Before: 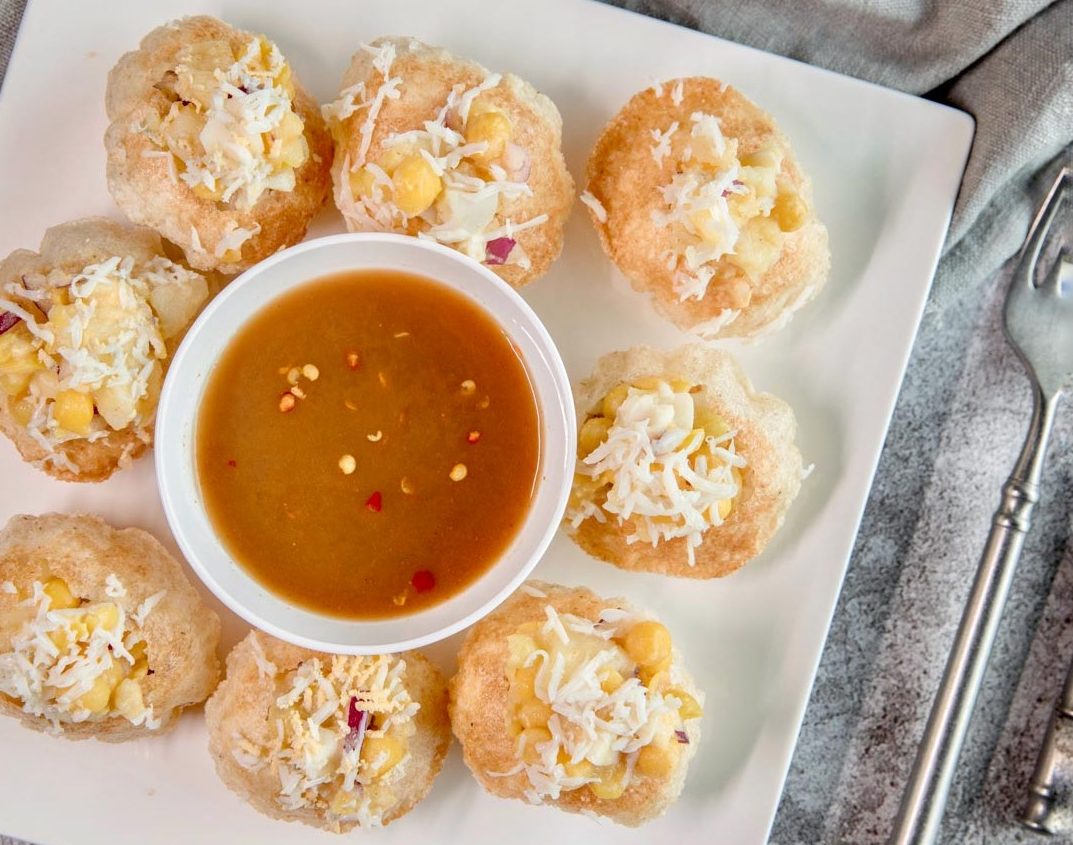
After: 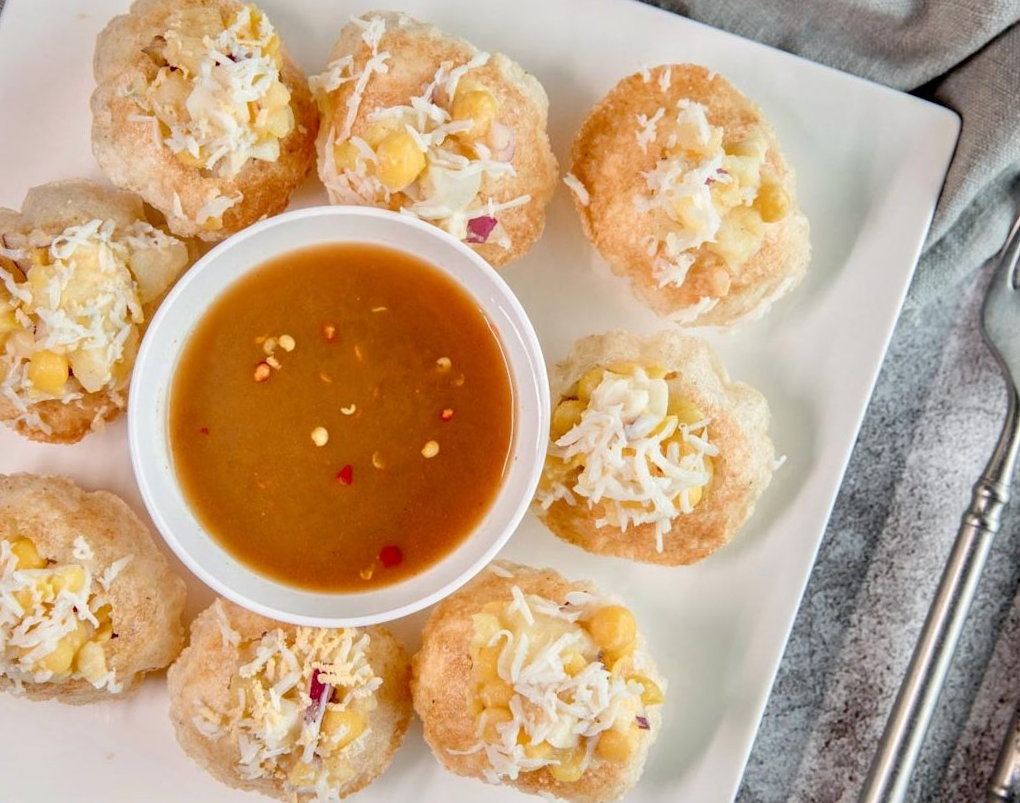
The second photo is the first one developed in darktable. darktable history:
crop and rotate: angle -2.38°
white balance: emerald 1
